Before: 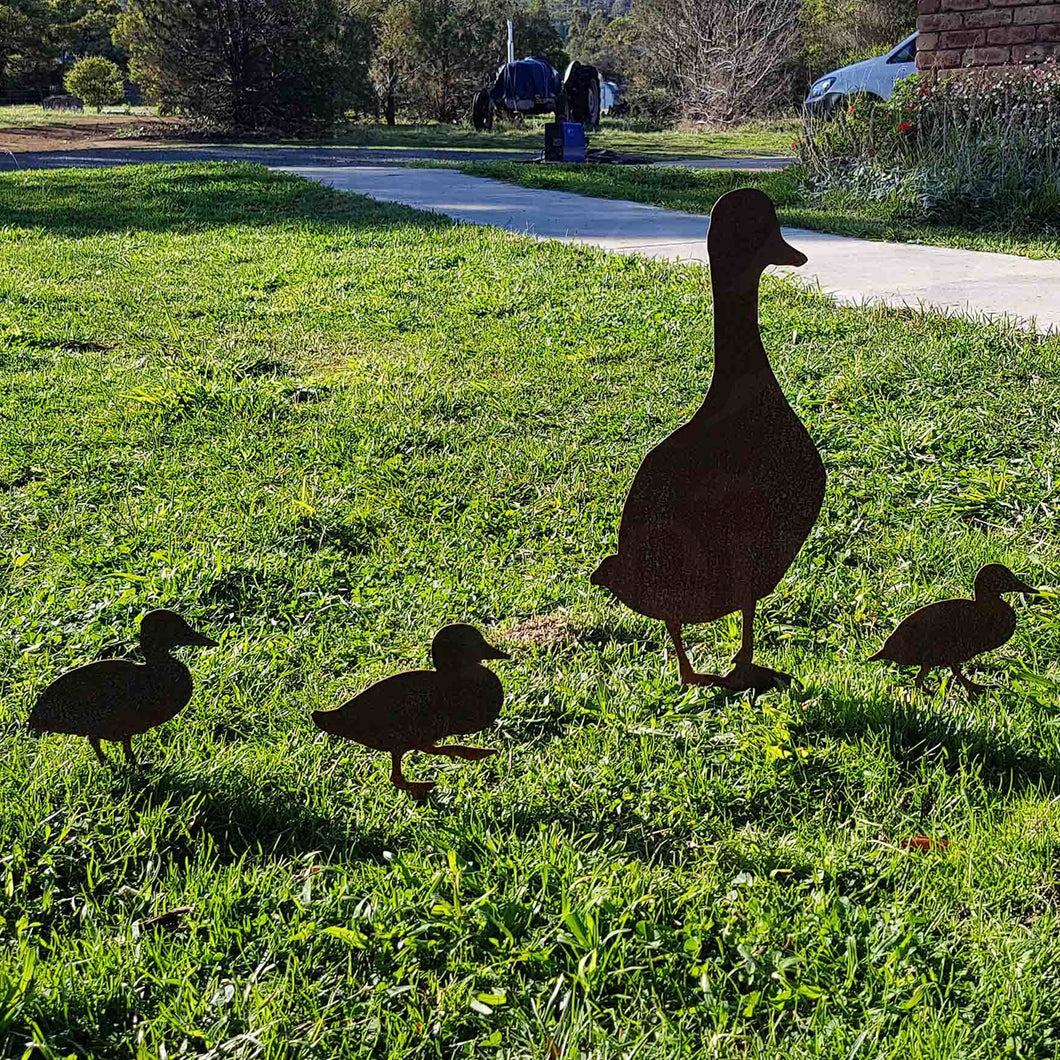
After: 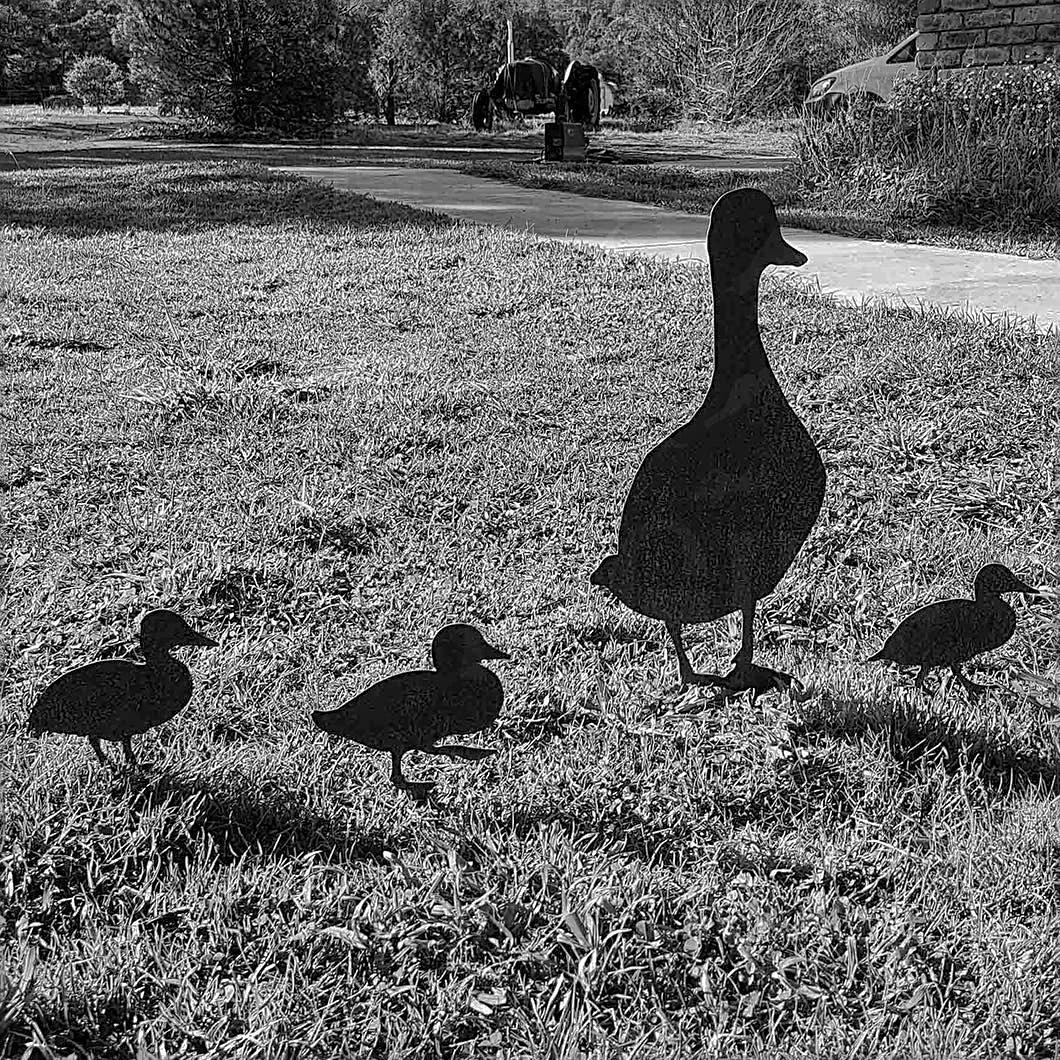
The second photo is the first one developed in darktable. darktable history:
sharpen: on, module defaults
contrast brightness saturation: contrast 0.08, saturation 0.02
local contrast: highlights 99%, shadows 86%, detail 160%, midtone range 0.2
monochrome: on, module defaults
shadows and highlights: shadows 40, highlights -60
